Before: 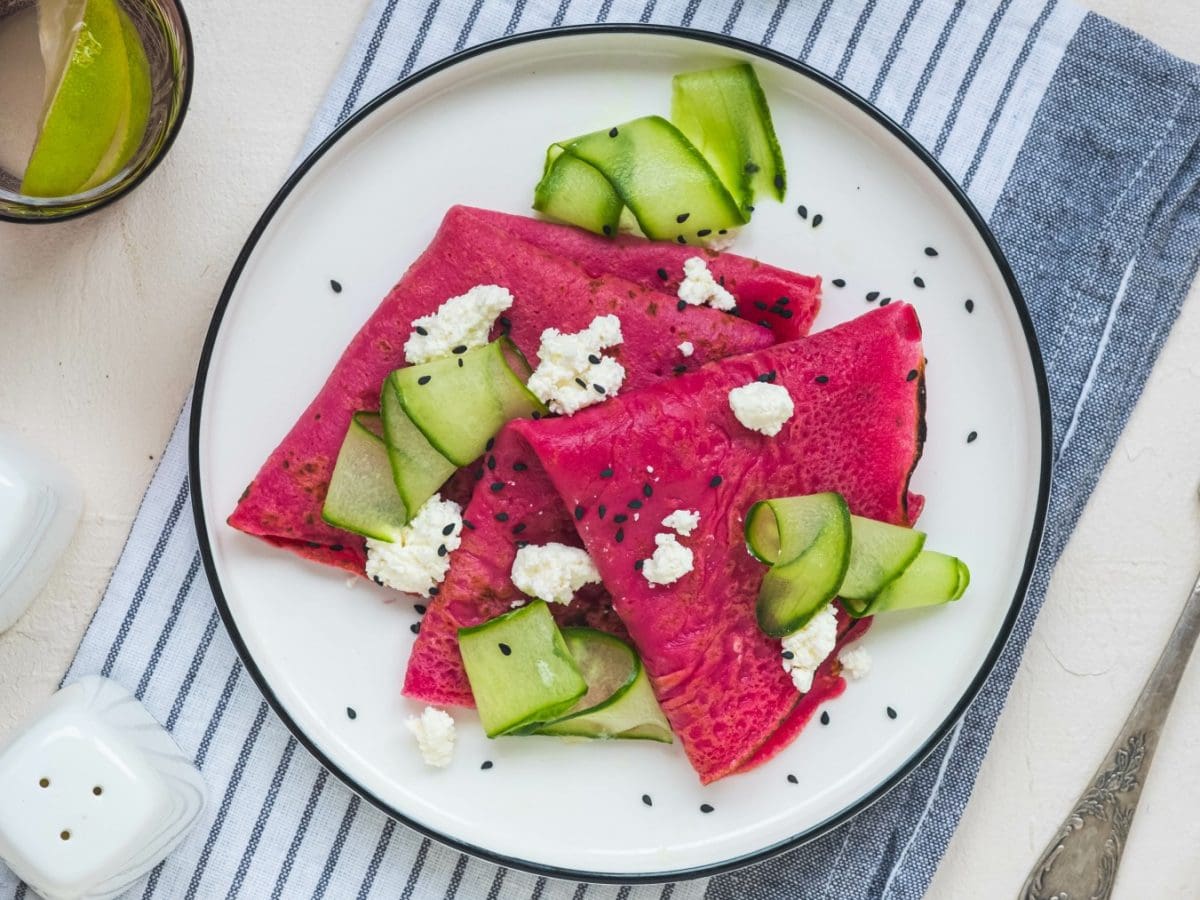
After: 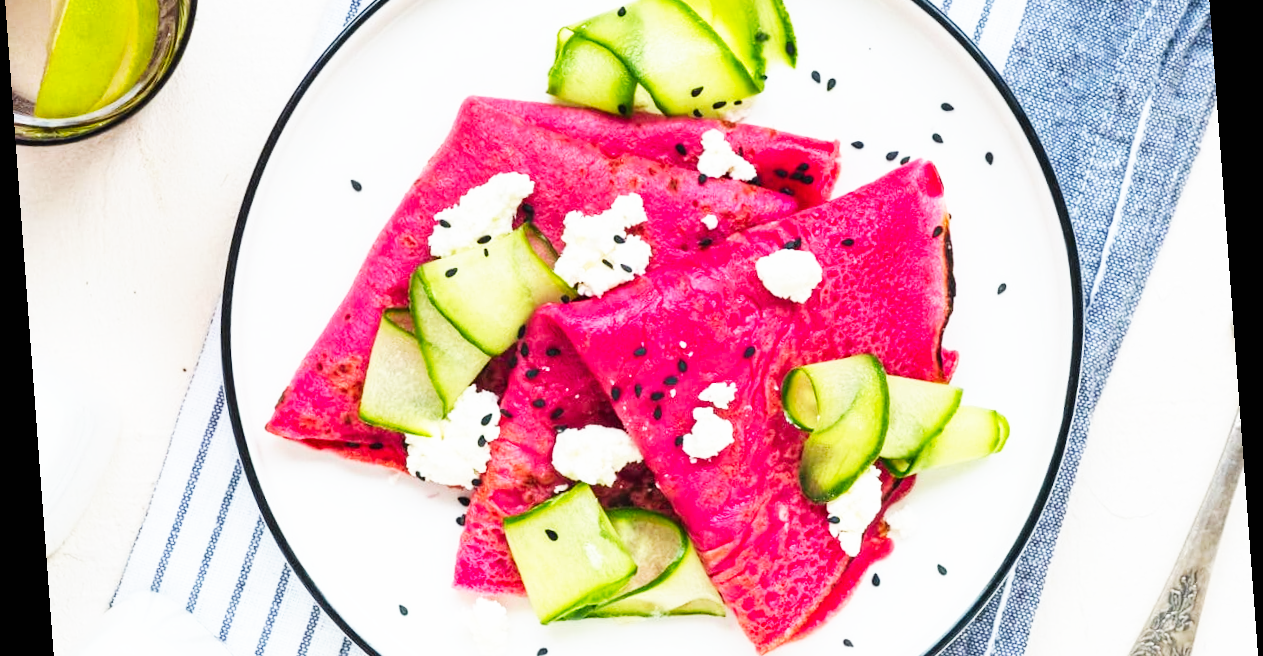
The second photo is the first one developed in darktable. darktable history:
crop: top 16.727%, bottom 16.727%
base curve: curves: ch0 [(0, 0) (0.007, 0.004) (0.027, 0.03) (0.046, 0.07) (0.207, 0.54) (0.442, 0.872) (0.673, 0.972) (1, 1)], preserve colors none
rotate and perspective: rotation -4.25°, automatic cropping off
